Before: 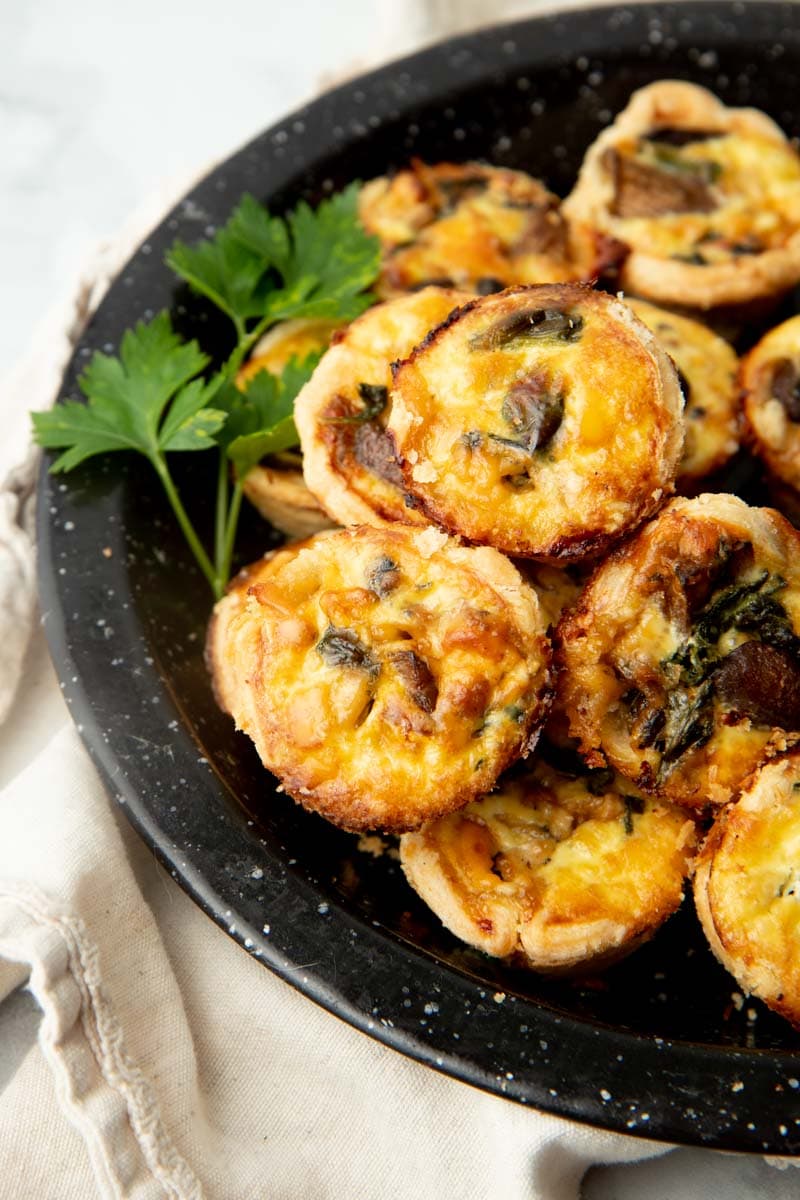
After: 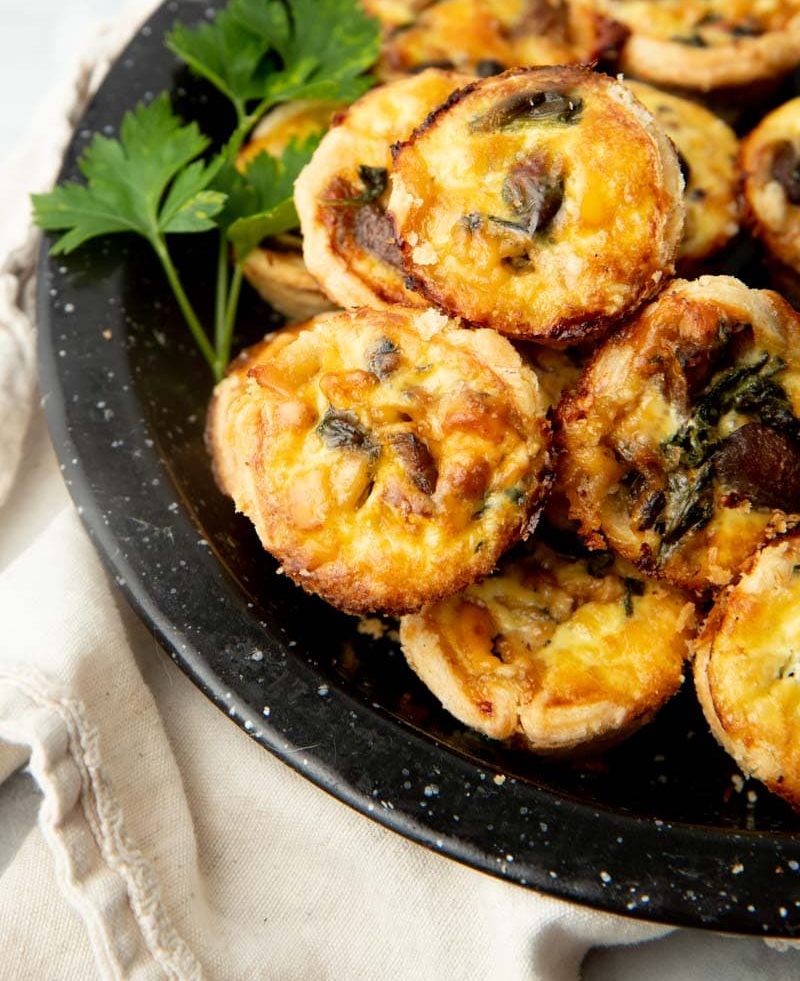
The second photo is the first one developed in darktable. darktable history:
crop and rotate: top 18.223%
